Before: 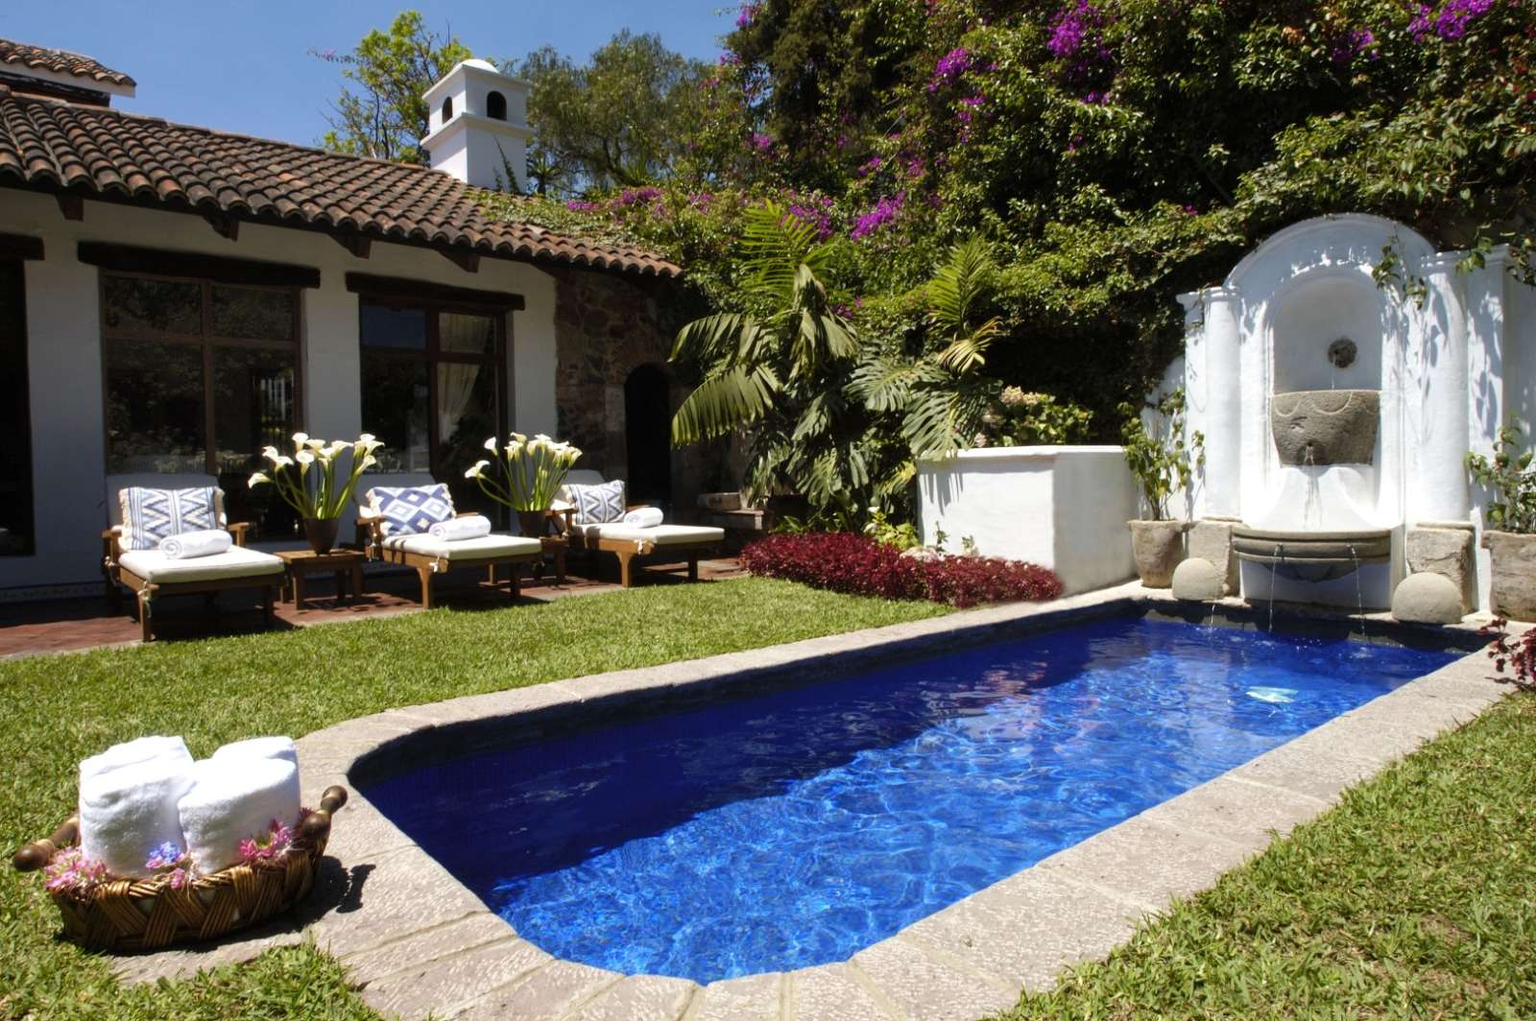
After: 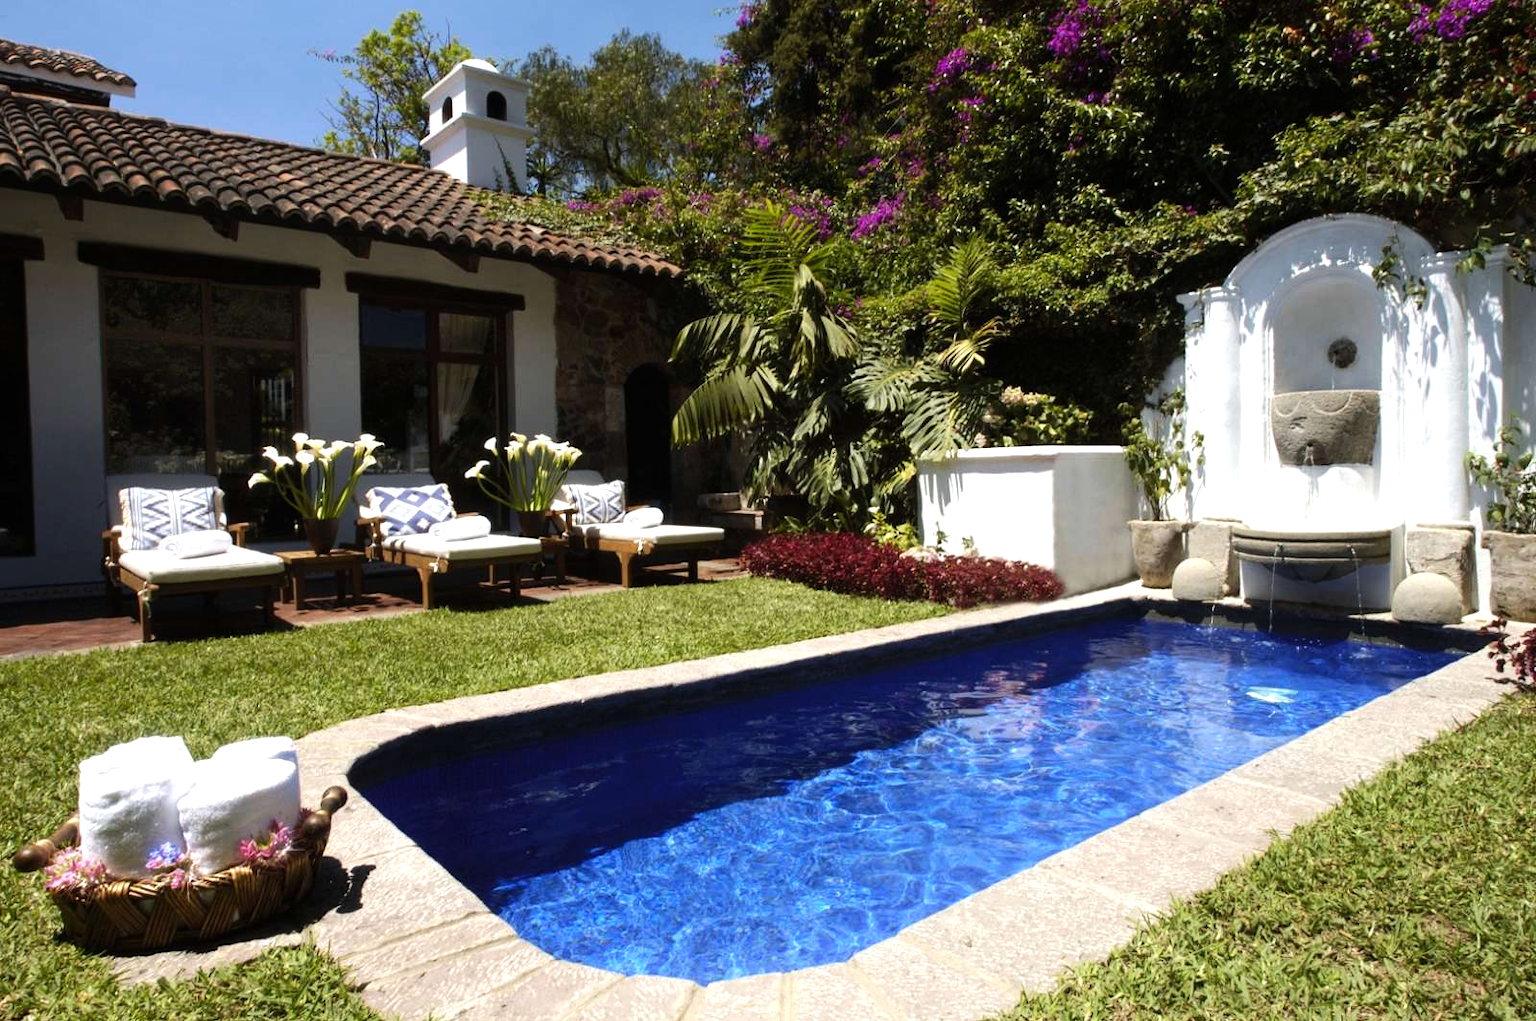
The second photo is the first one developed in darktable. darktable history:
shadows and highlights: shadows -24.28, highlights 49.77, soften with gaussian
tone equalizer: -8 EV -0.417 EV, -7 EV -0.389 EV, -6 EV -0.333 EV, -5 EV -0.222 EV, -3 EV 0.222 EV, -2 EV 0.333 EV, -1 EV 0.389 EV, +0 EV 0.417 EV, edges refinement/feathering 500, mask exposure compensation -1.57 EV, preserve details no
